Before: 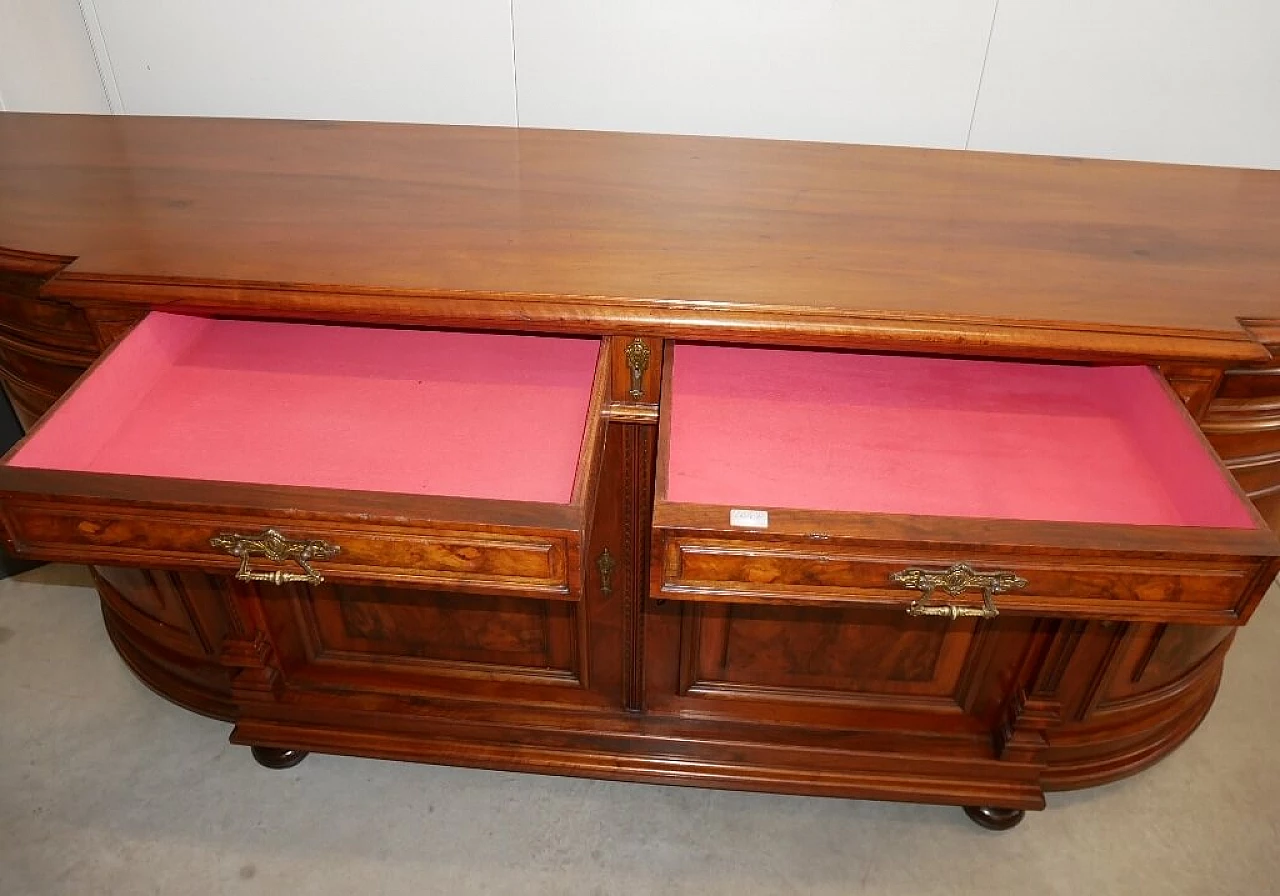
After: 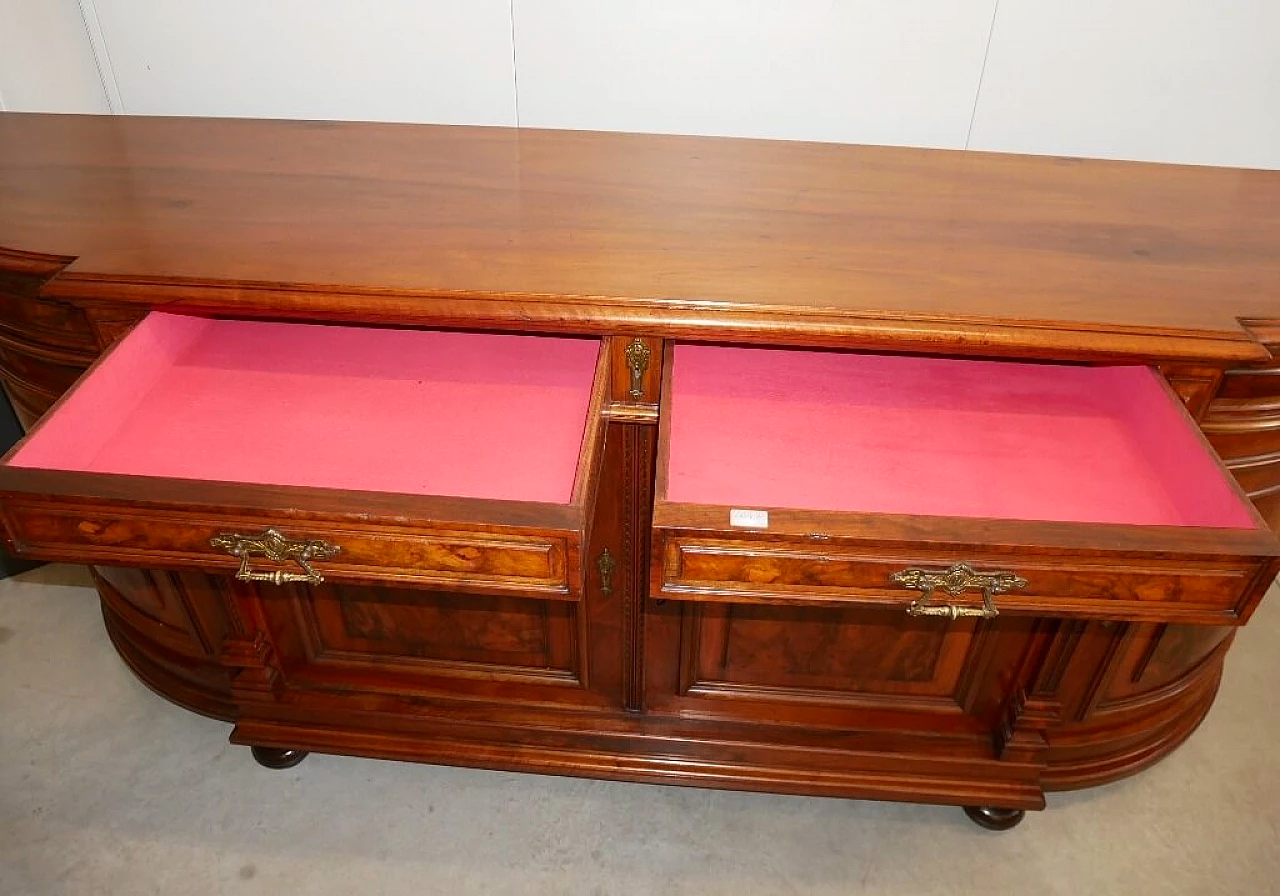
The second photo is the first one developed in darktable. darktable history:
contrast brightness saturation: contrast 0.095, brightness 0.035, saturation 0.09
